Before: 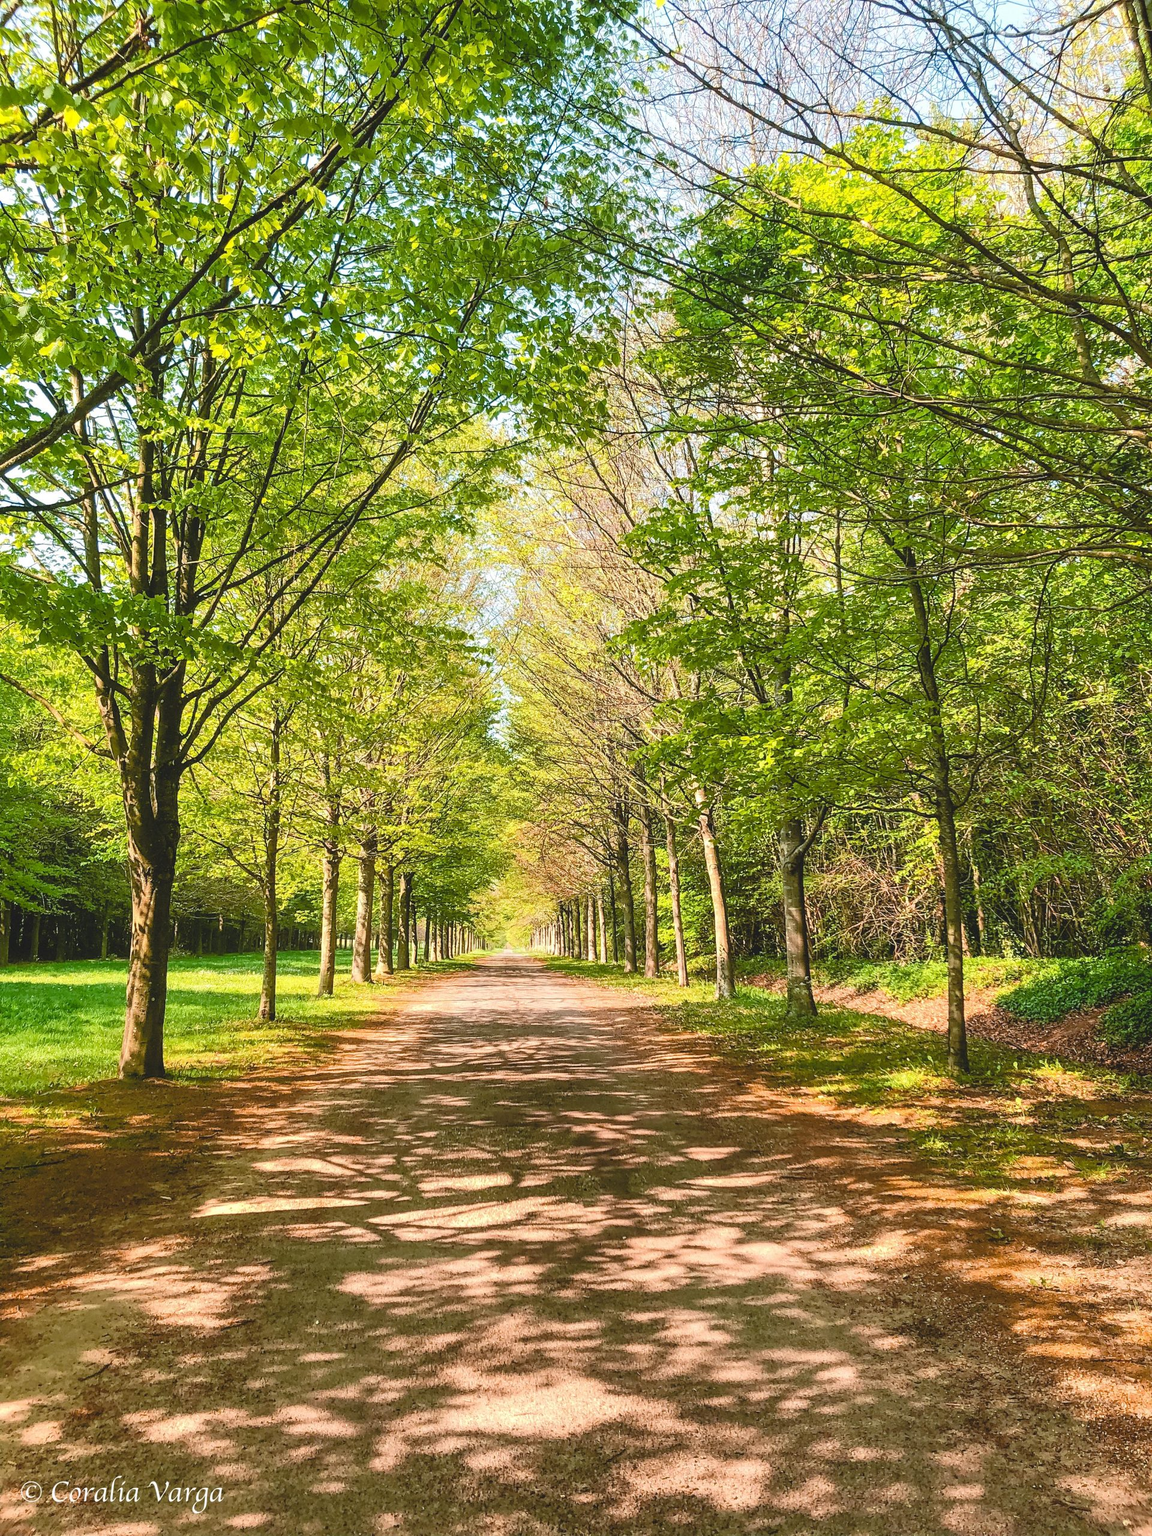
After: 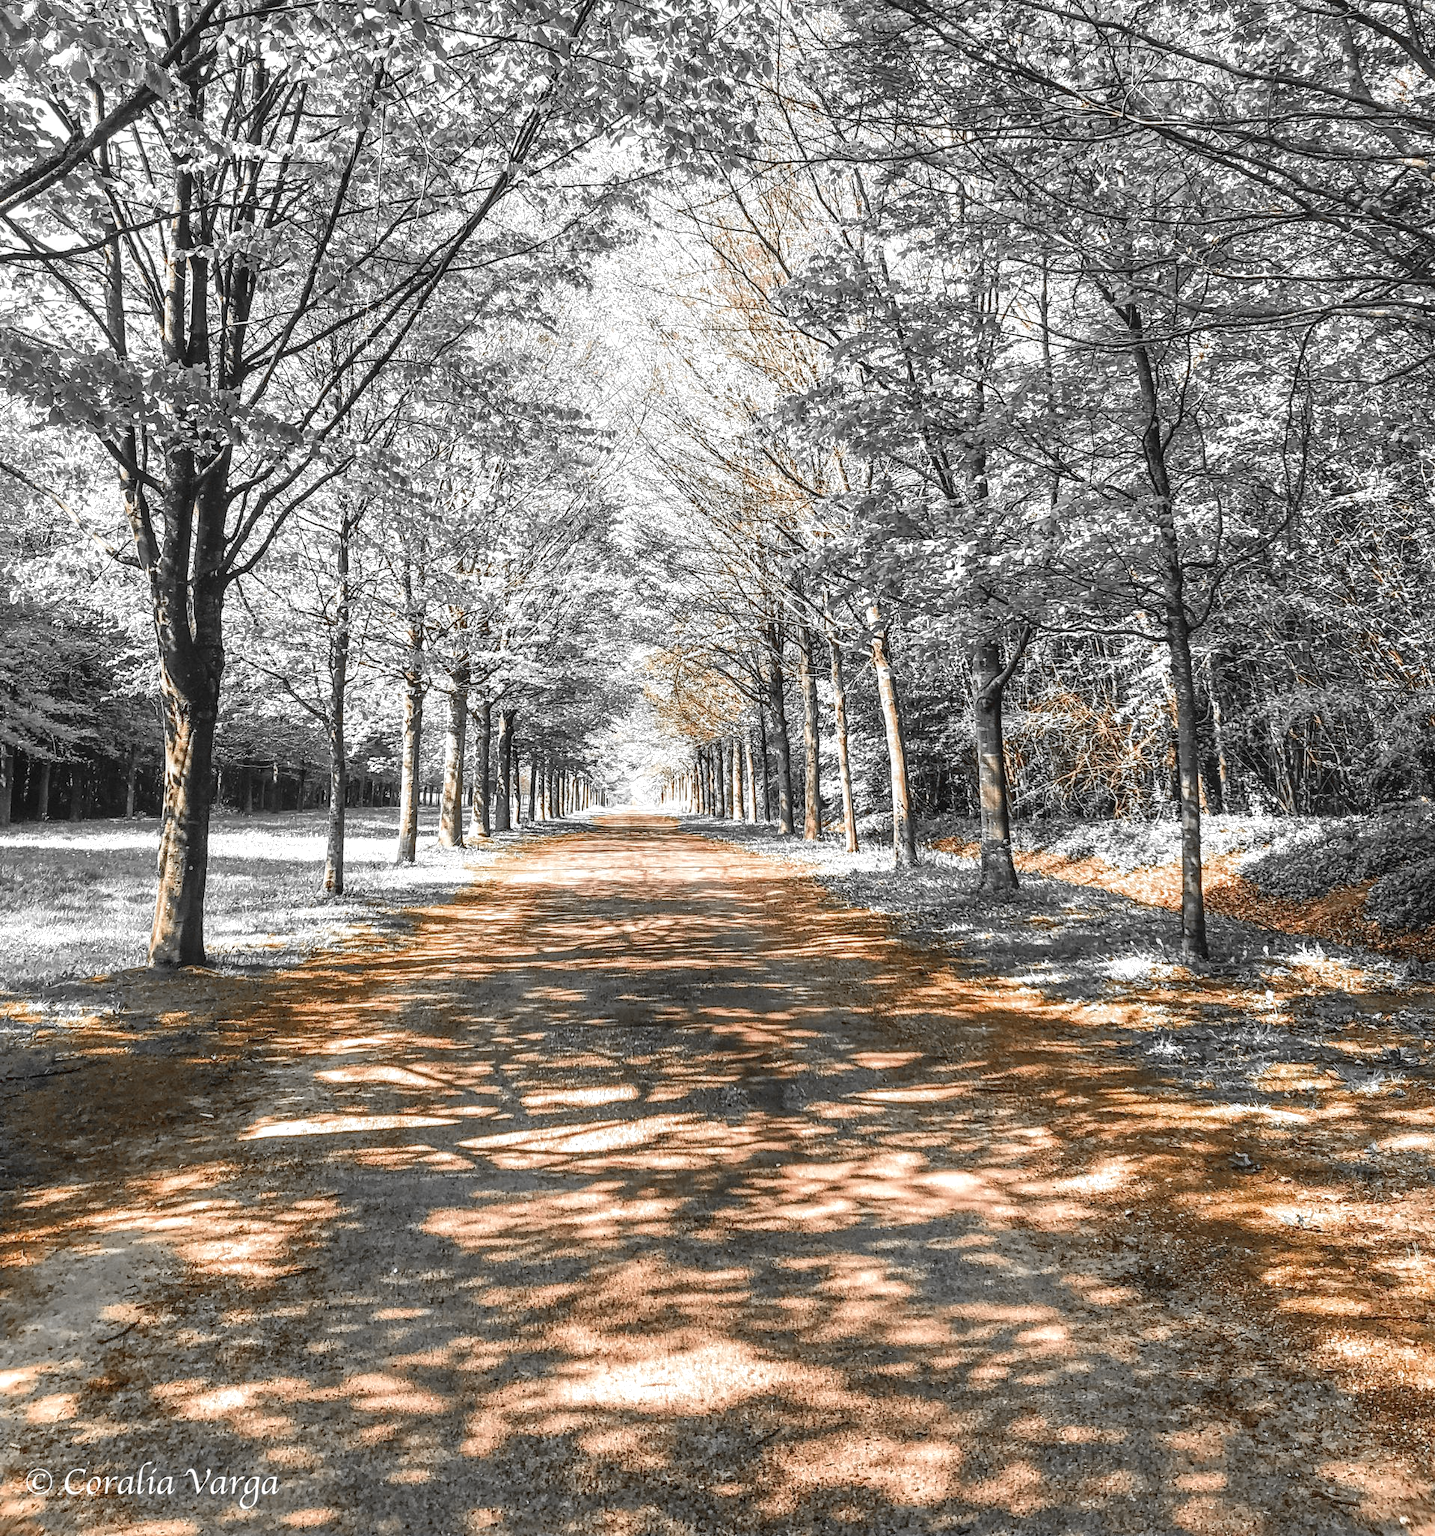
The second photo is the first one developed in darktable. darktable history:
crop and rotate: top 19.744%
local contrast: highlights 61%, detail 143%, midtone range 0.431
color zones: curves: ch0 [(0, 0.497) (0.096, 0.361) (0.221, 0.538) (0.429, 0.5) (0.571, 0.5) (0.714, 0.5) (0.857, 0.5) (1, 0.497)]; ch1 [(0, 0.5) (0.143, 0.5) (0.257, -0.002) (0.429, 0.04) (0.571, -0.001) (0.714, -0.015) (0.857, 0.024) (1, 0.5)]
